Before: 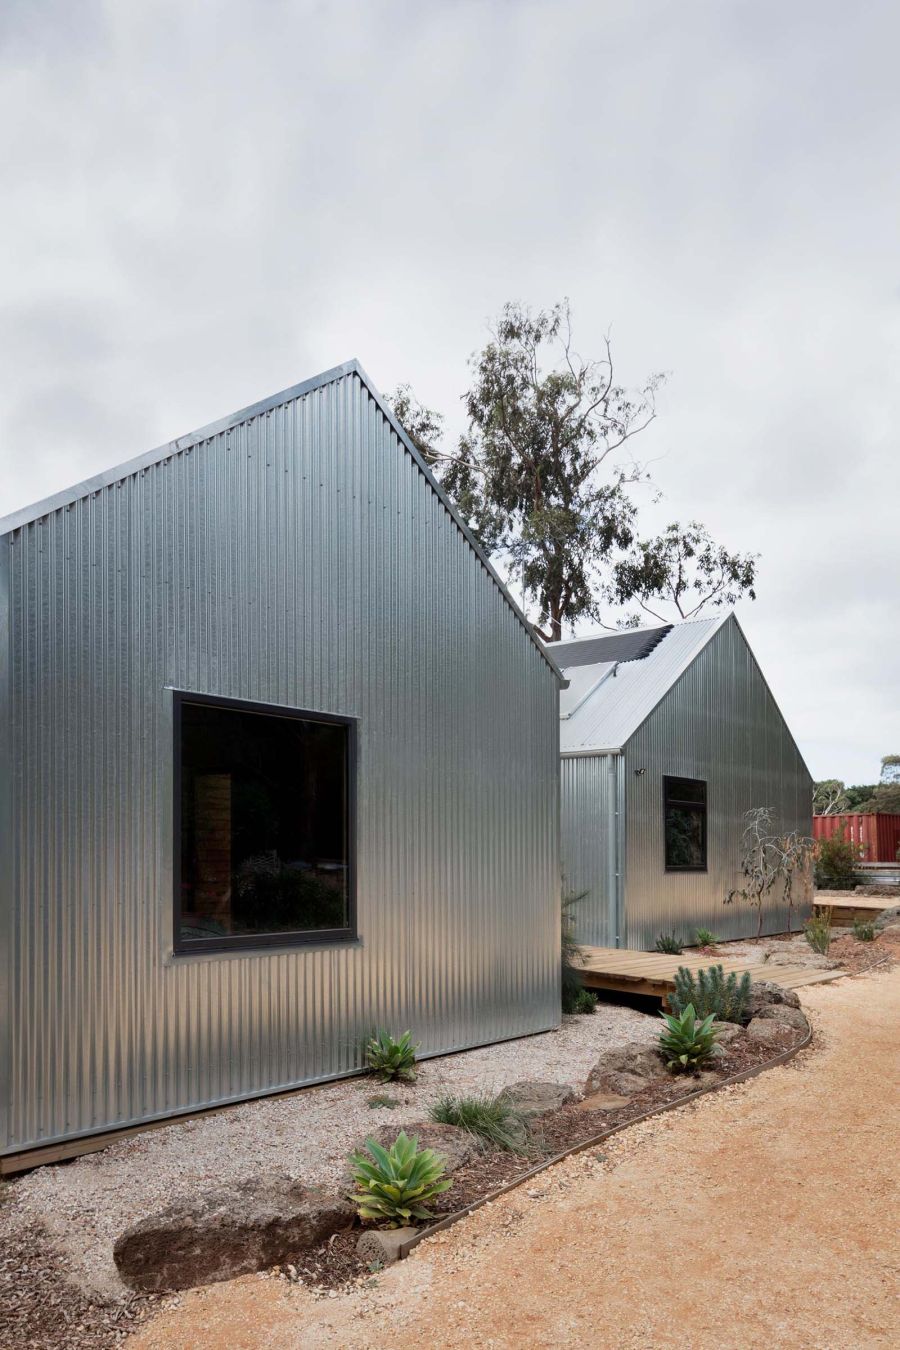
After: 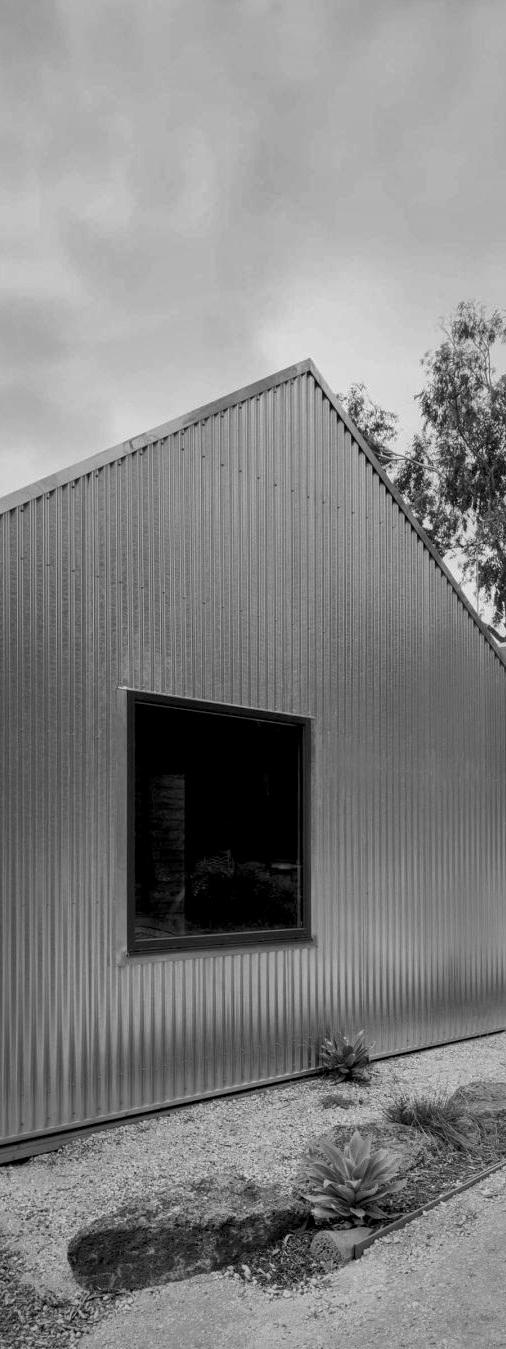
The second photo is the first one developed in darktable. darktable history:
monochrome: size 1
local contrast: detail 130%
exposure: black level correction 0.001, exposure -0.125 EV, compensate exposure bias true, compensate highlight preservation false
color balance rgb: perceptual saturation grading › global saturation 30%, global vibrance 20%
shadows and highlights: shadows 40, highlights -60
crop: left 5.114%, right 38.589%
